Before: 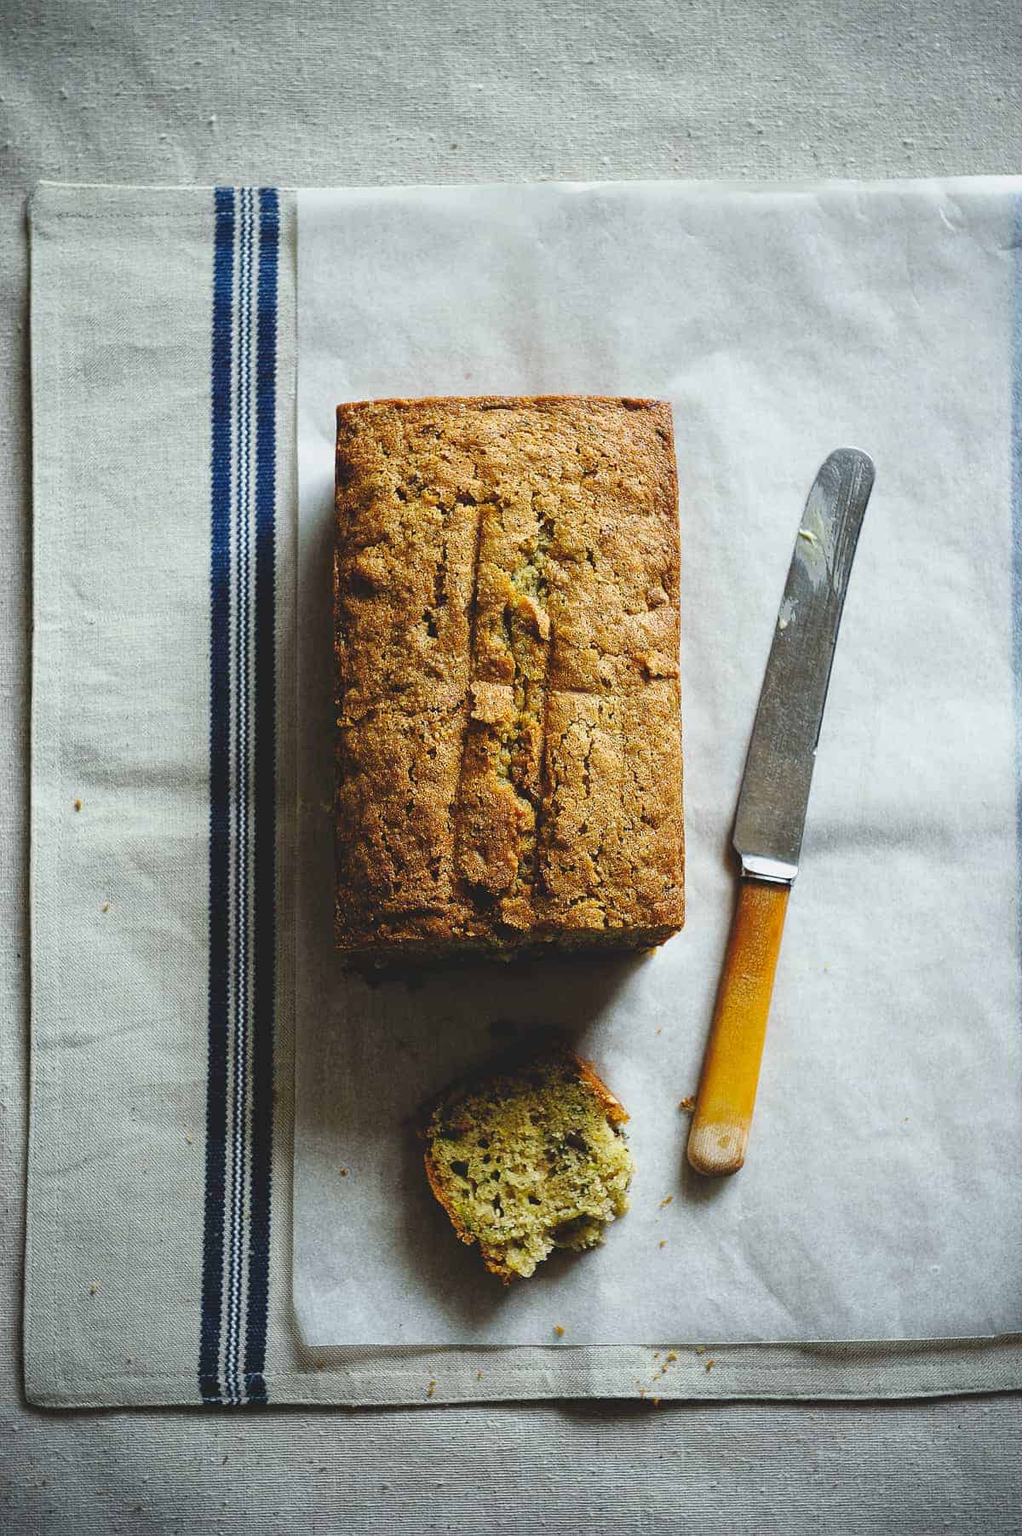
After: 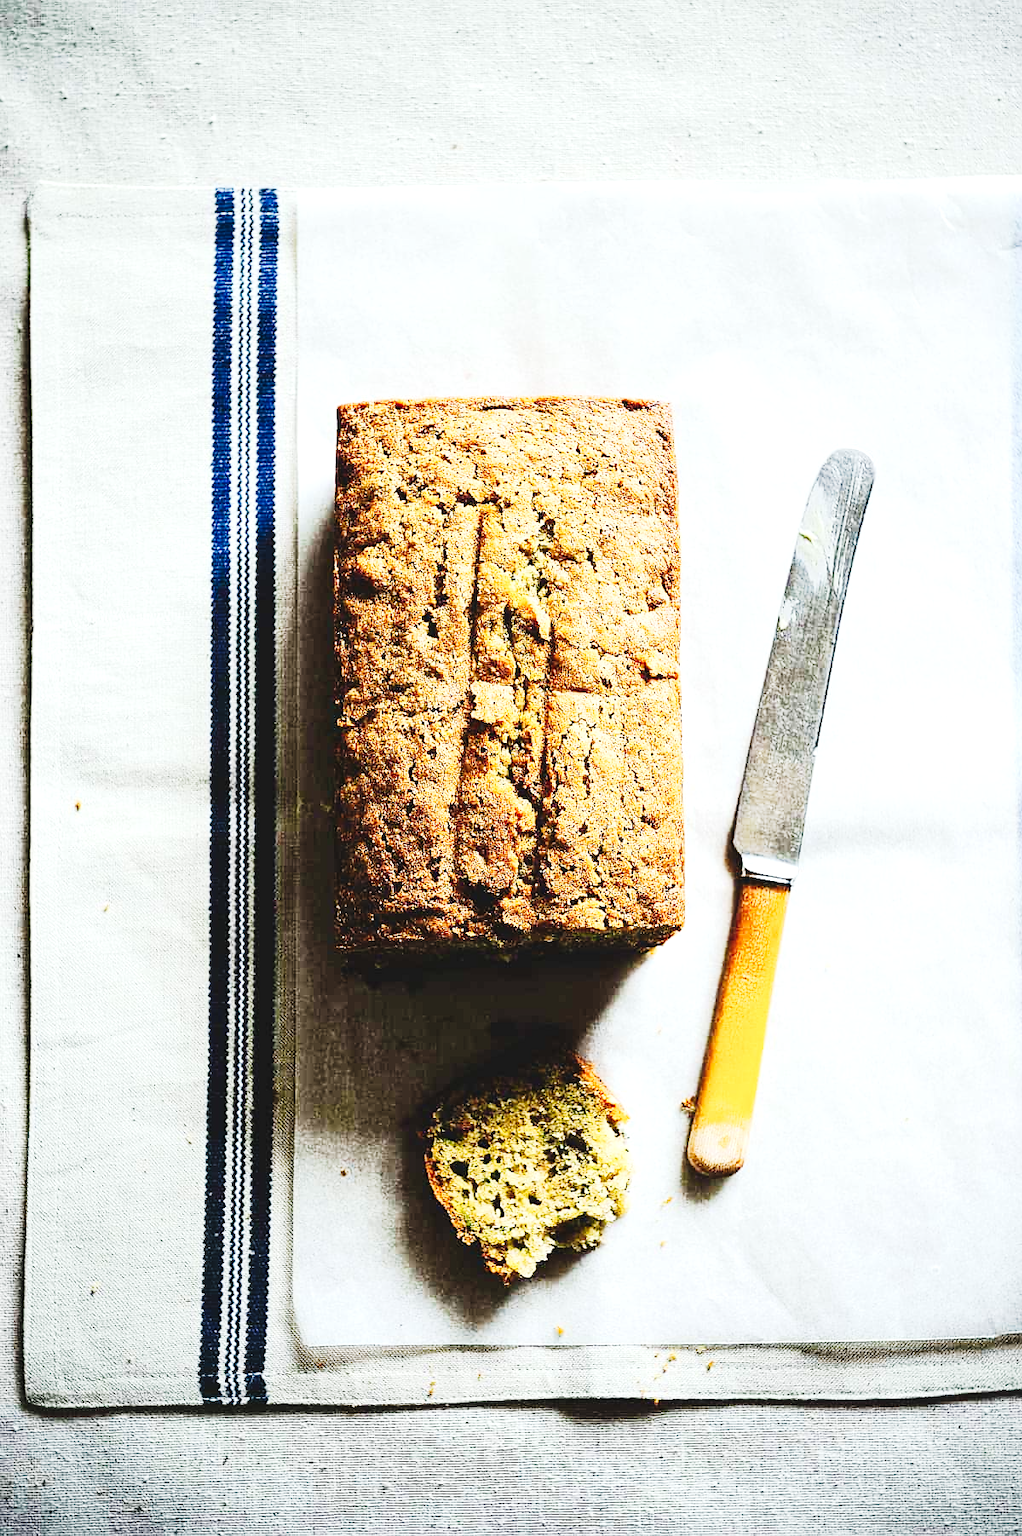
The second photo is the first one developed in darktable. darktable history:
sharpen: amount 0.202
tone curve: curves: ch0 [(0, 0.036) (0.037, 0.042) (0.184, 0.146) (0.438, 0.521) (0.54, 0.668) (0.698, 0.835) (0.856, 0.92) (1, 0.98)]; ch1 [(0, 0) (0.393, 0.415) (0.447, 0.448) (0.482, 0.459) (0.509, 0.496) (0.527, 0.525) (0.571, 0.602) (0.619, 0.671) (0.715, 0.729) (1, 1)]; ch2 [(0, 0) (0.369, 0.388) (0.449, 0.454) (0.499, 0.5) (0.521, 0.517) (0.53, 0.544) (0.561, 0.607) (0.674, 0.735) (1, 1)], preserve colors none
contrast brightness saturation: contrast 0.27
exposure: black level correction 0, exposure 1 EV, compensate highlight preservation false
